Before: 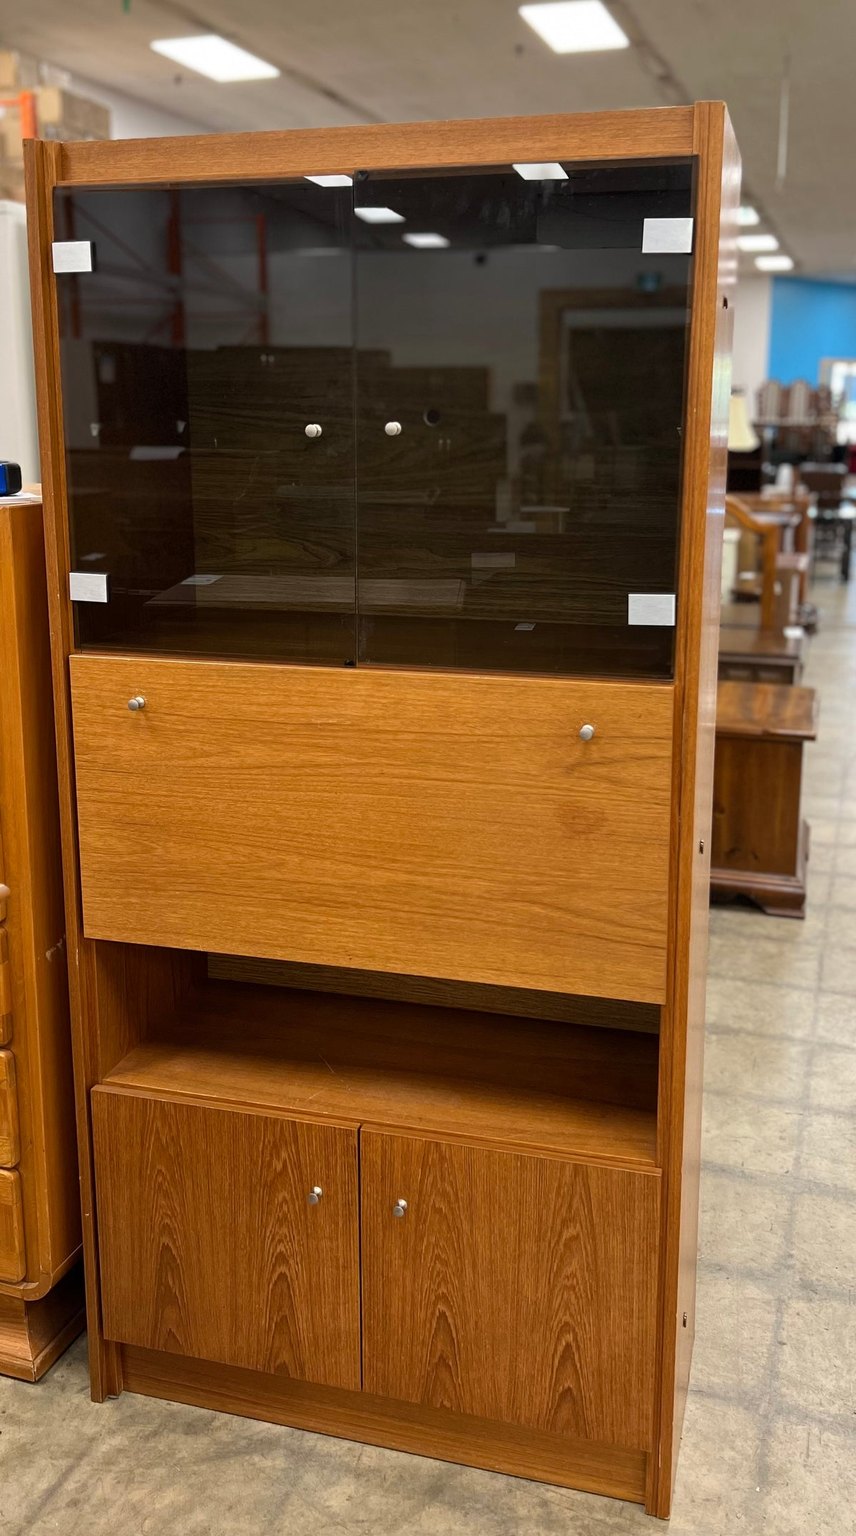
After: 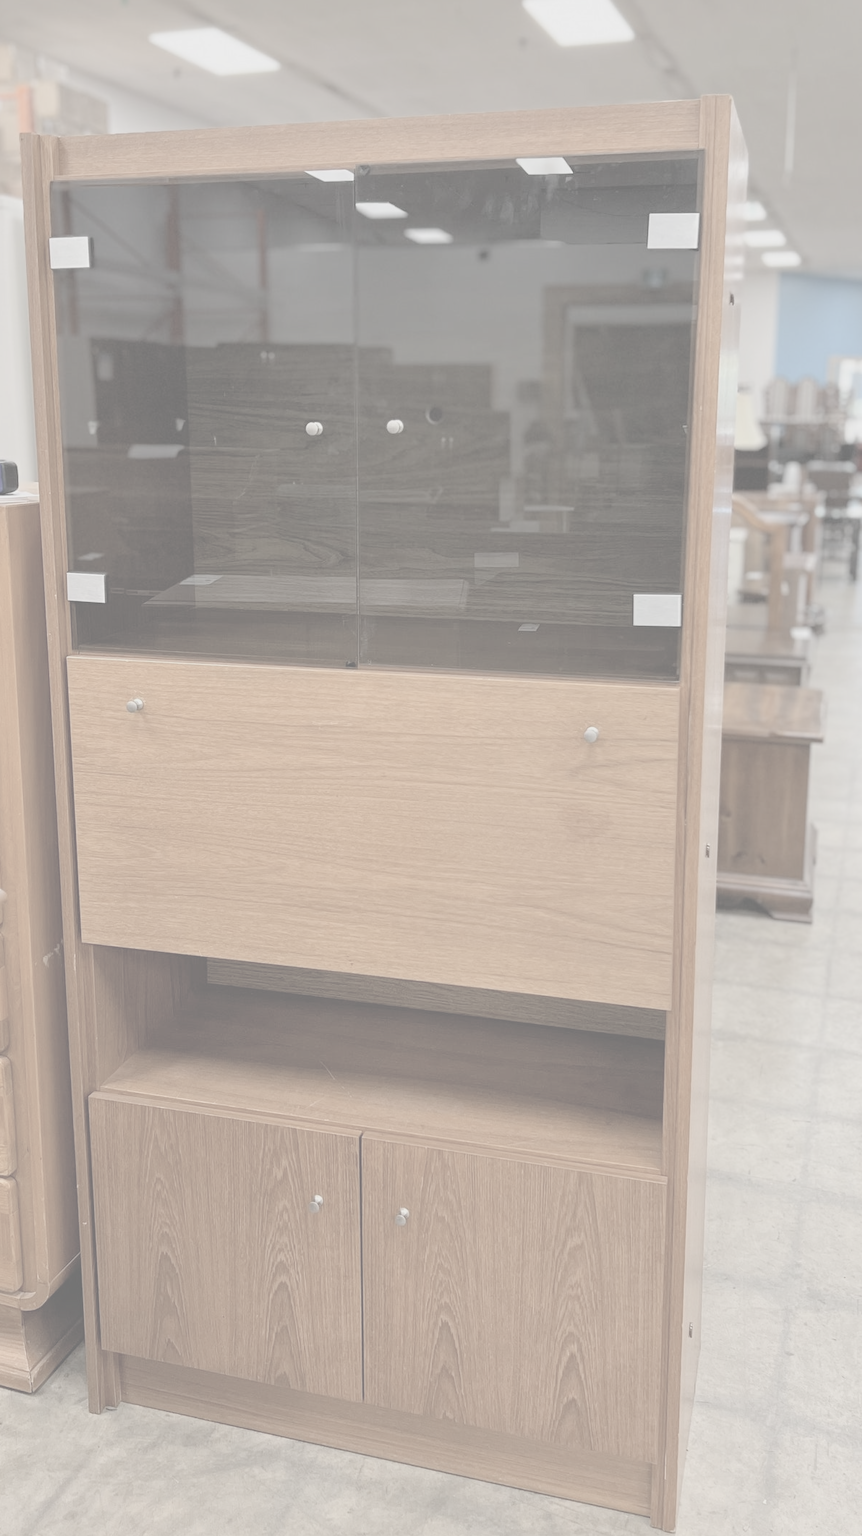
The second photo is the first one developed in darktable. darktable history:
crop: left 0.424%, top 0.527%, right 0.169%, bottom 0.81%
contrast brightness saturation: contrast -0.323, brightness 0.763, saturation -0.795
